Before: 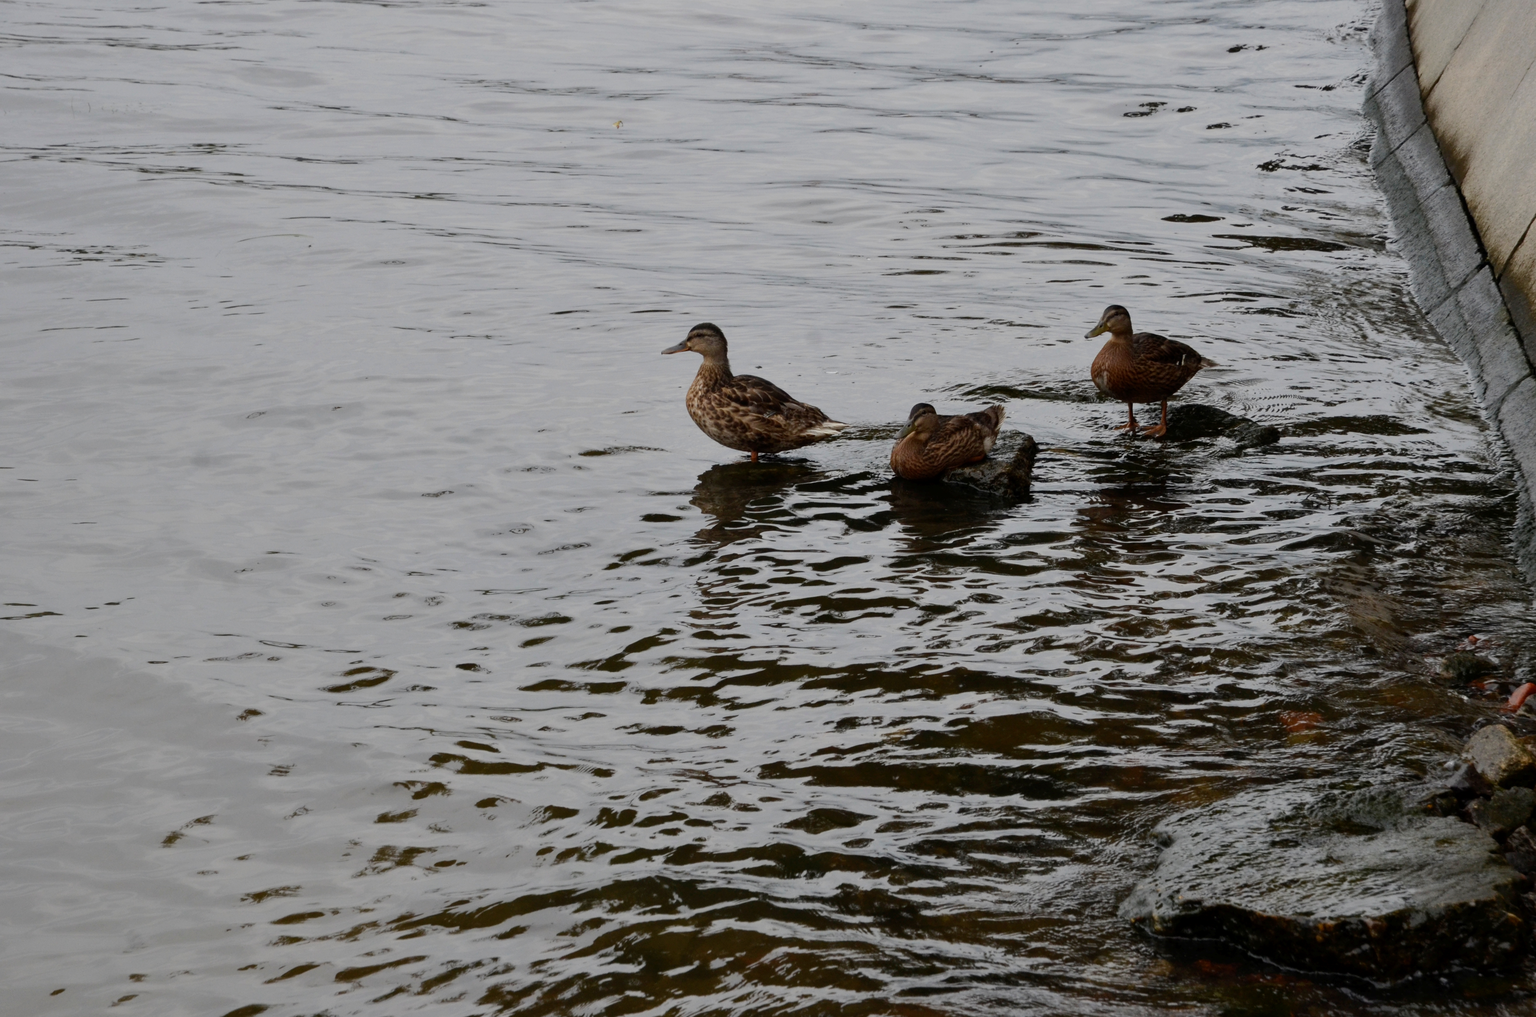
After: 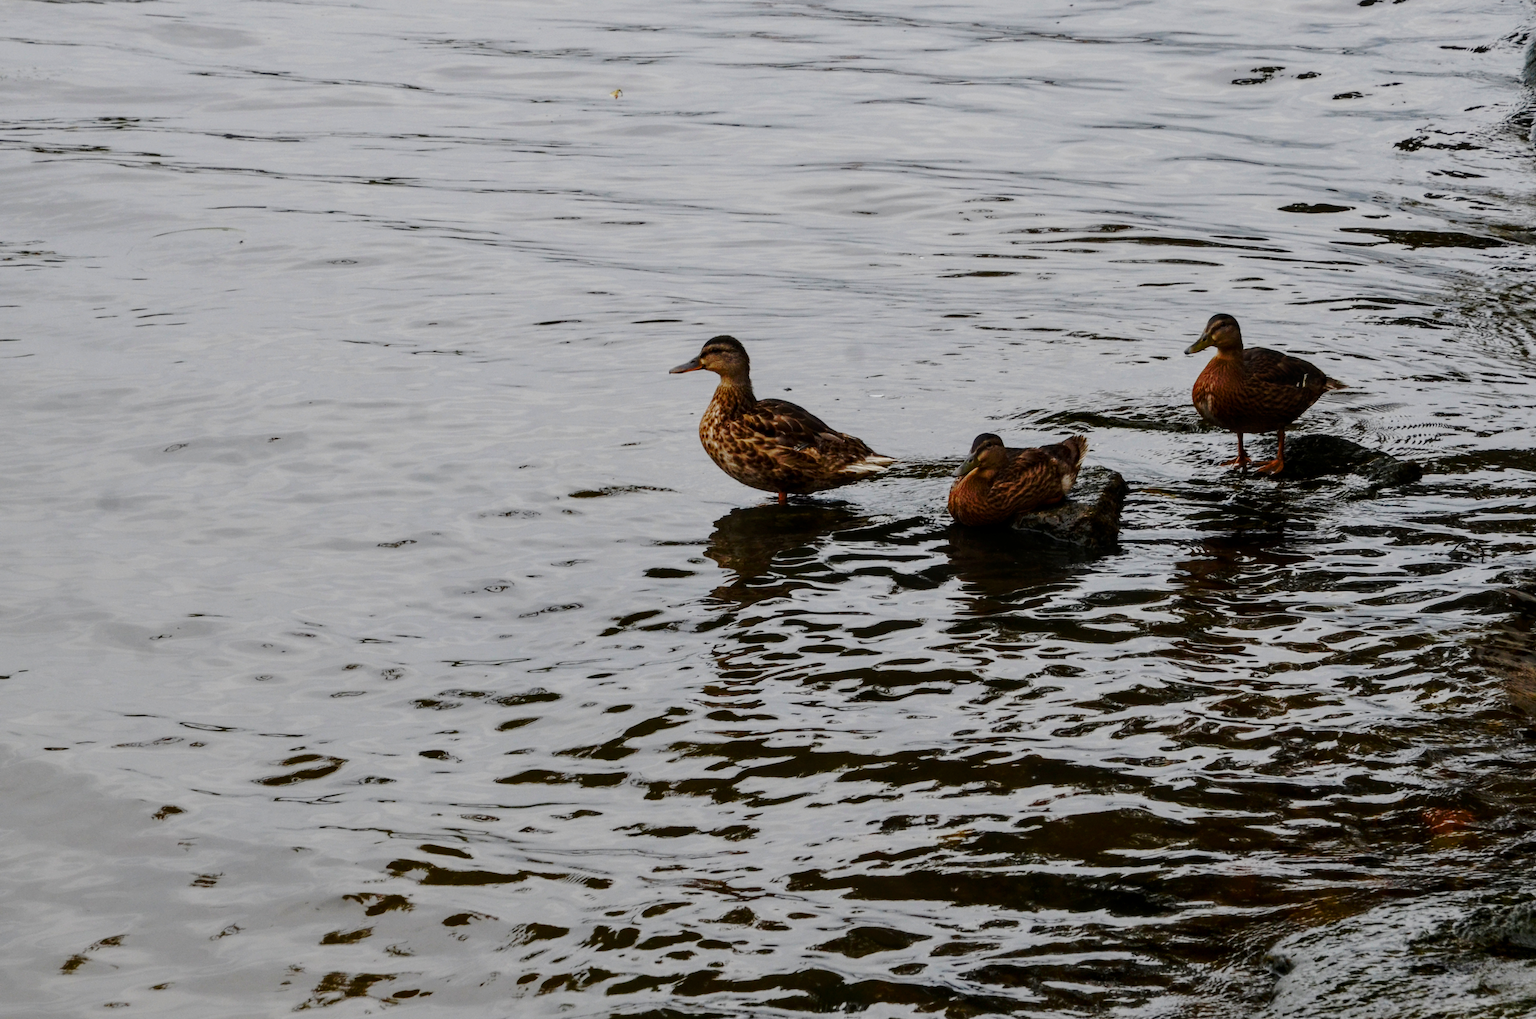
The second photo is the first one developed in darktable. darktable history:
local contrast: on, module defaults
base curve: curves: ch0 [(0, 0) (0.073, 0.04) (0.157, 0.139) (0.492, 0.492) (0.758, 0.758) (1, 1)], preserve colors none
color balance rgb: perceptual saturation grading › global saturation 20%, perceptual saturation grading › highlights -25.614%, perceptual saturation grading › shadows 49.274%
crop and rotate: left 7.288%, top 4.694%, right 10.564%, bottom 12.983%
exposure: exposure 0.196 EV, compensate exposure bias true, compensate highlight preservation false
